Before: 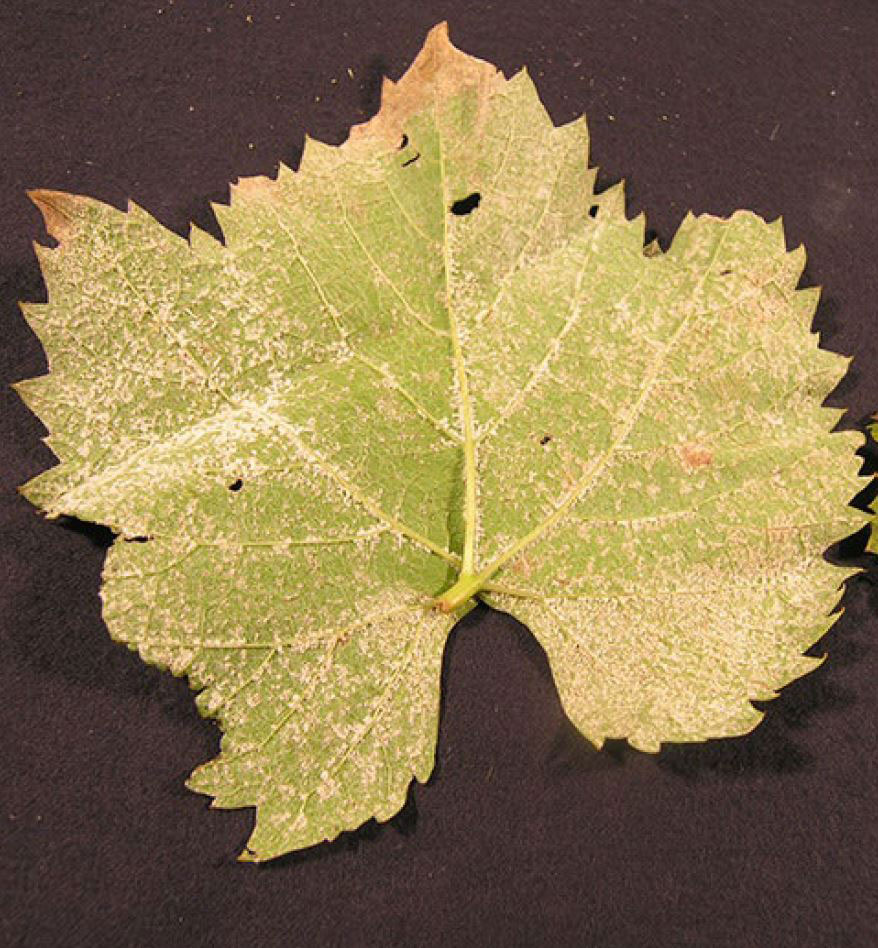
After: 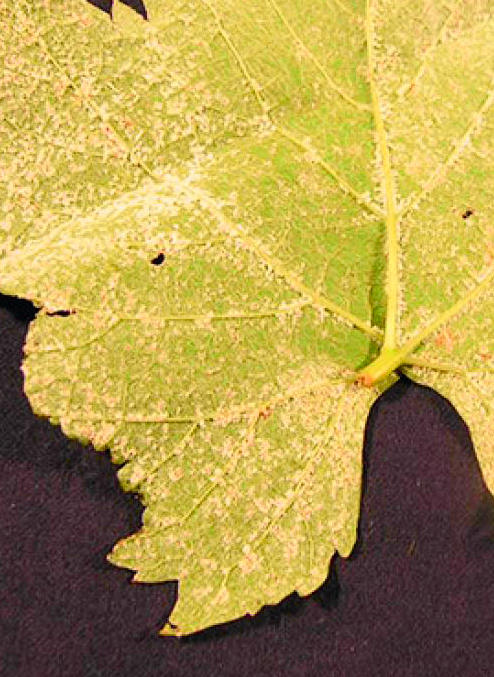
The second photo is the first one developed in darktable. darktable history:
crop: left 8.966%, top 23.852%, right 34.699%, bottom 4.703%
tone curve: curves: ch0 [(0, 0) (0.071, 0.047) (0.266, 0.26) (0.491, 0.552) (0.753, 0.818) (1, 0.983)]; ch1 [(0, 0) (0.346, 0.307) (0.408, 0.369) (0.463, 0.443) (0.482, 0.493) (0.502, 0.5) (0.517, 0.518) (0.546, 0.576) (0.588, 0.643) (0.651, 0.709) (1, 1)]; ch2 [(0, 0) (0.346, 0.34) (0.434, 0.46) (0.485, 0.494) (0.5, 0.494) (0.517, 0.503) (0.535, 0.545) (0.583, 0.624) (0.625, 0.678) (1, 1)], color space Lab, independent channels, preserve colors none
